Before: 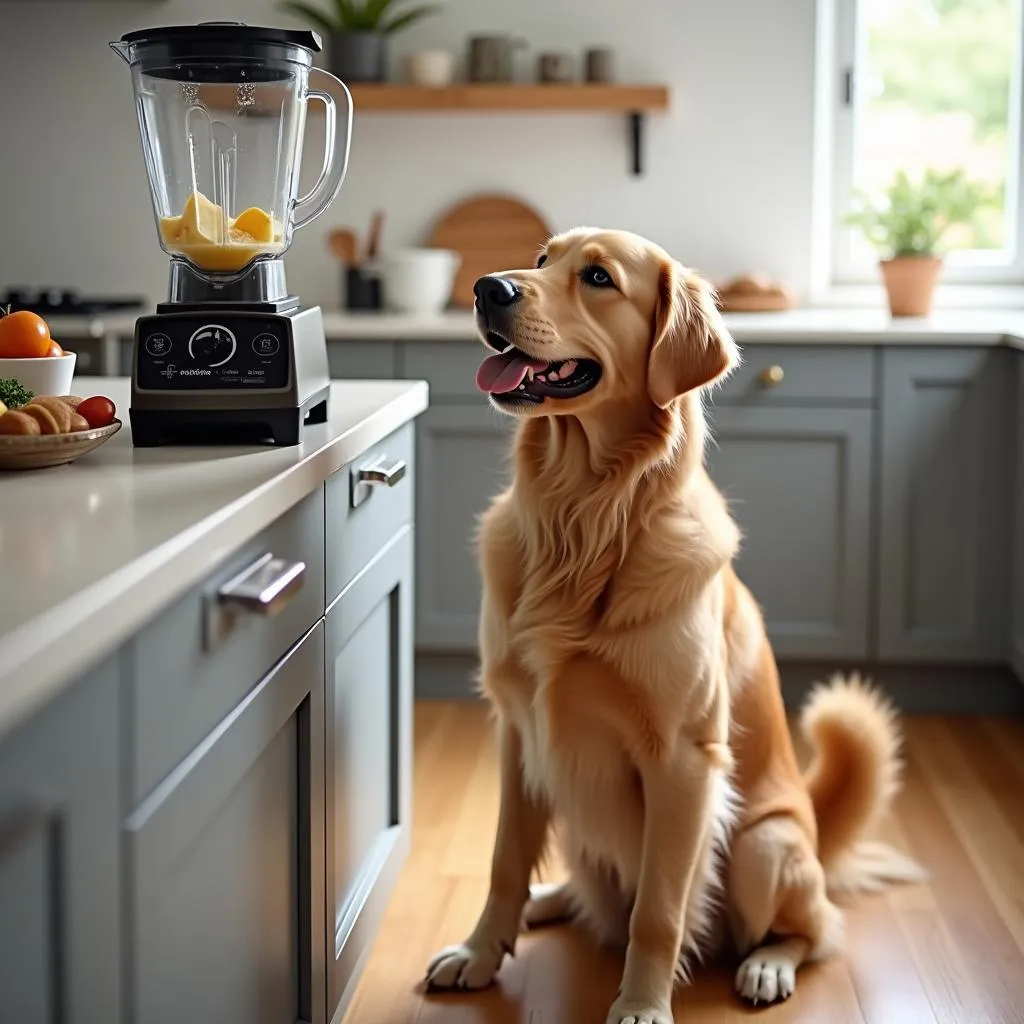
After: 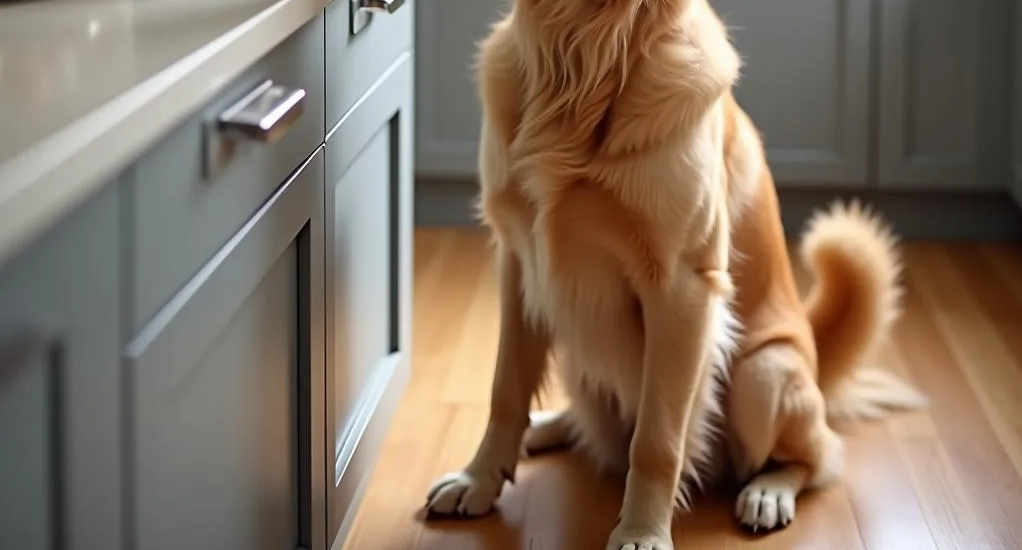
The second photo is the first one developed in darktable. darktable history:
levels: mode automatic, levels [0.044, 0.416, 0.908]
crop and rotate: top 46.215%, right 0.111%
